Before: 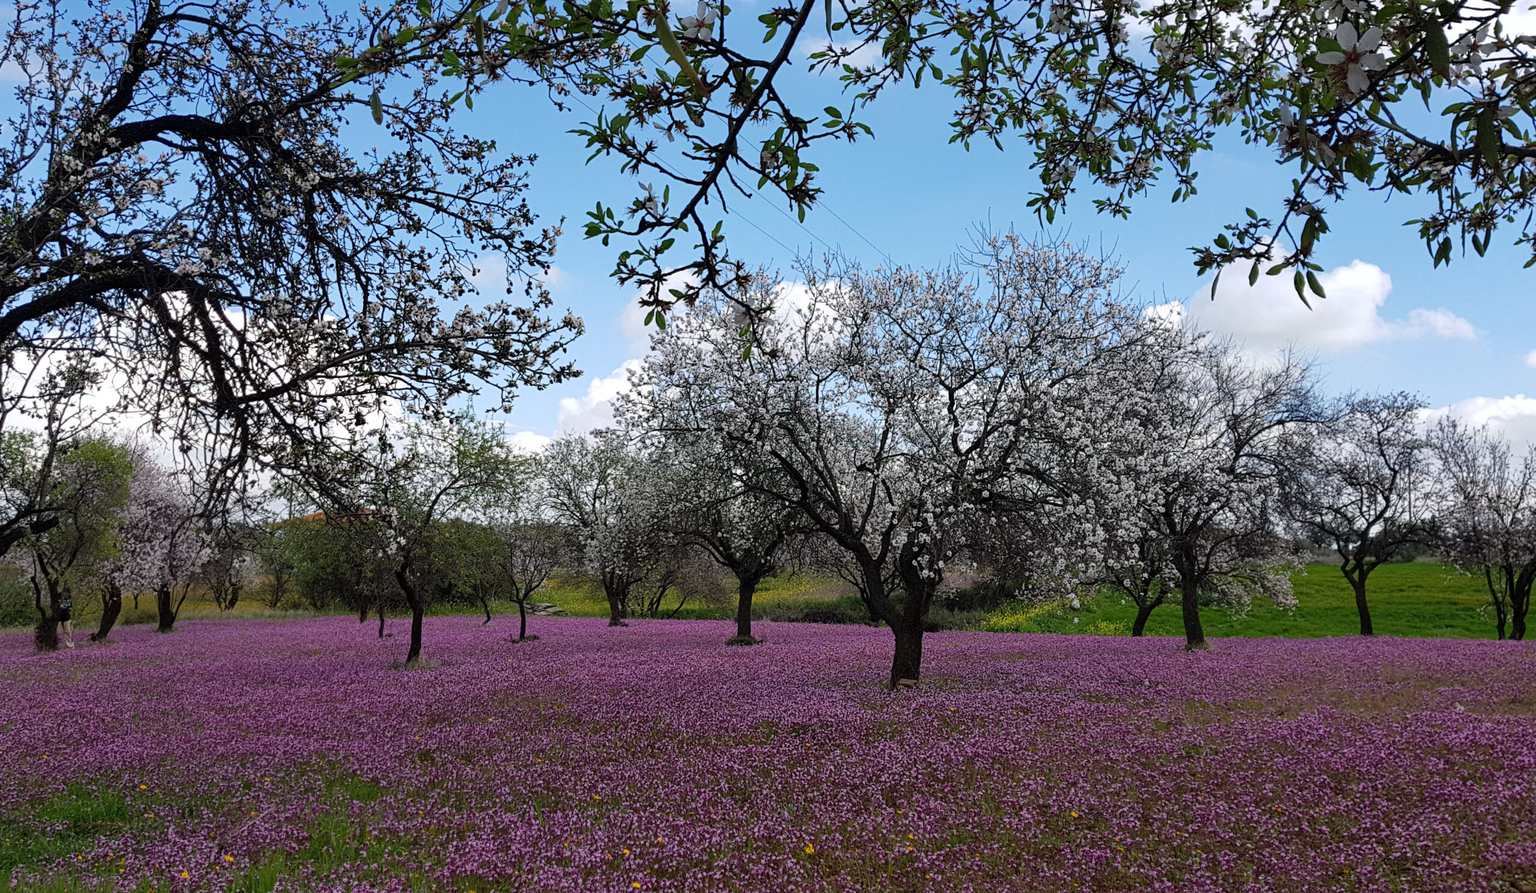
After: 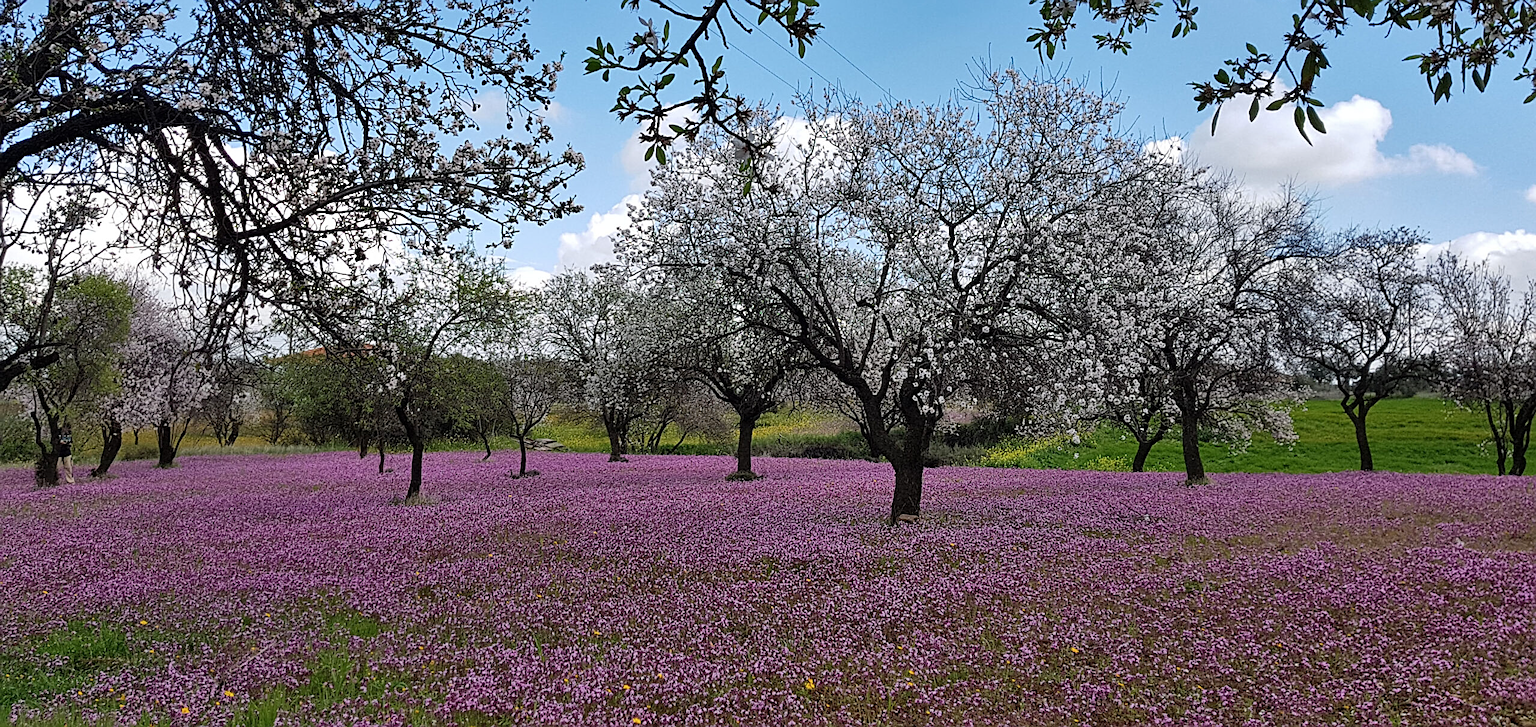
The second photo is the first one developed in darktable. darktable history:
sharpen: amount 0.6
crop and rotate: top 18.507%
shadows and highlights: soften with gaussian
